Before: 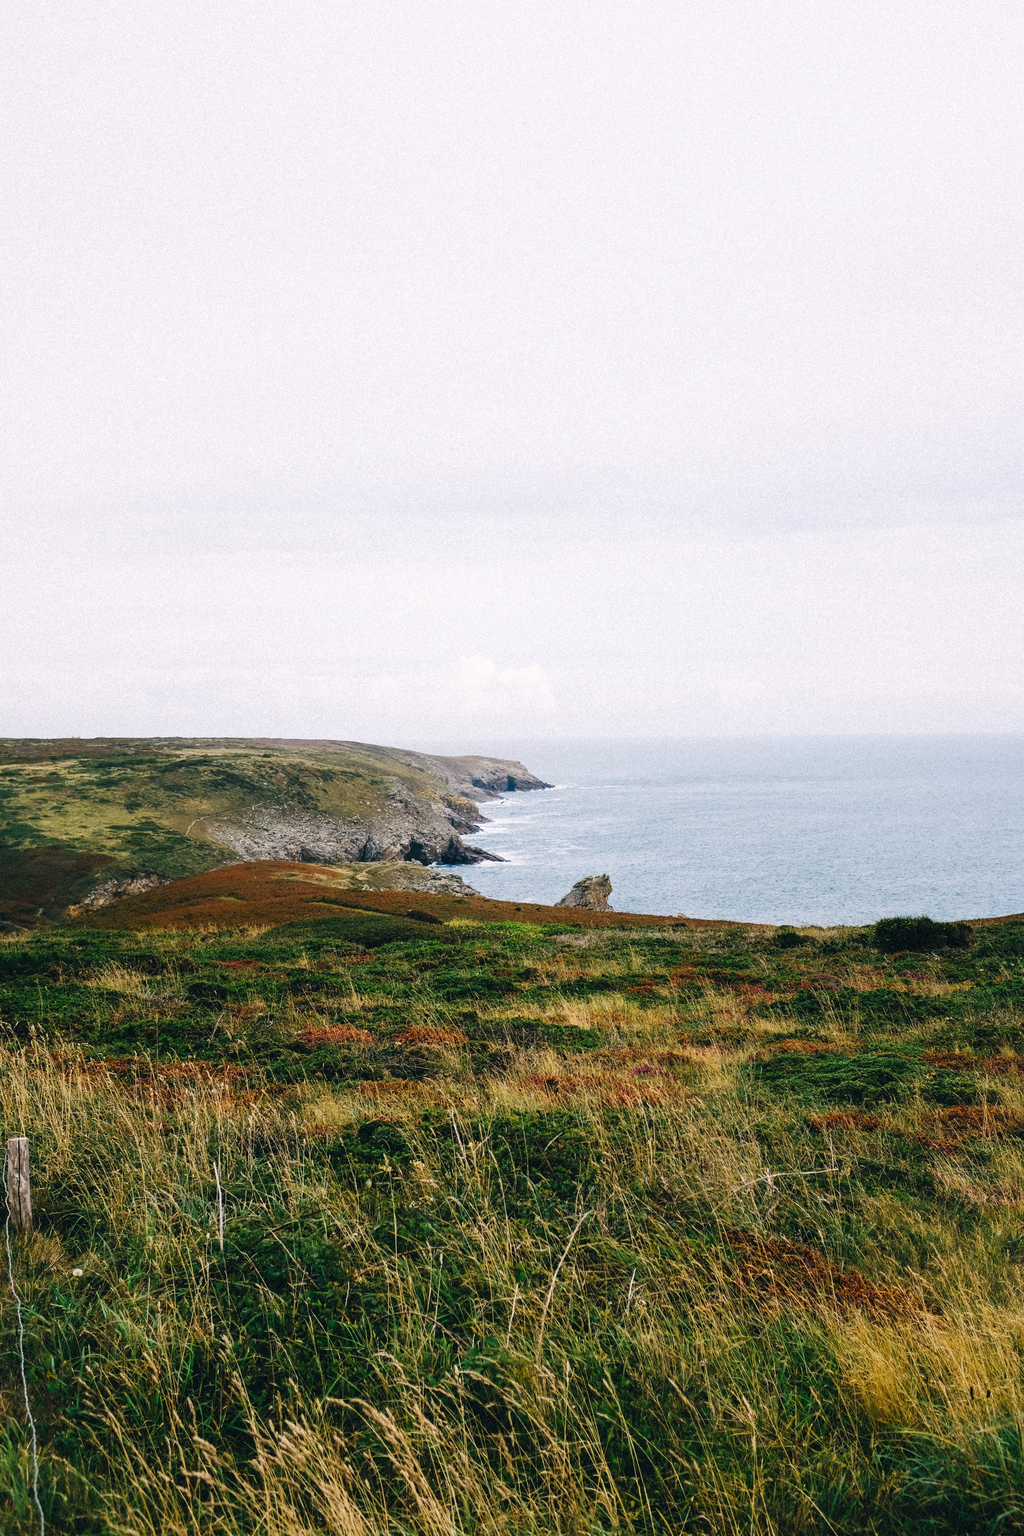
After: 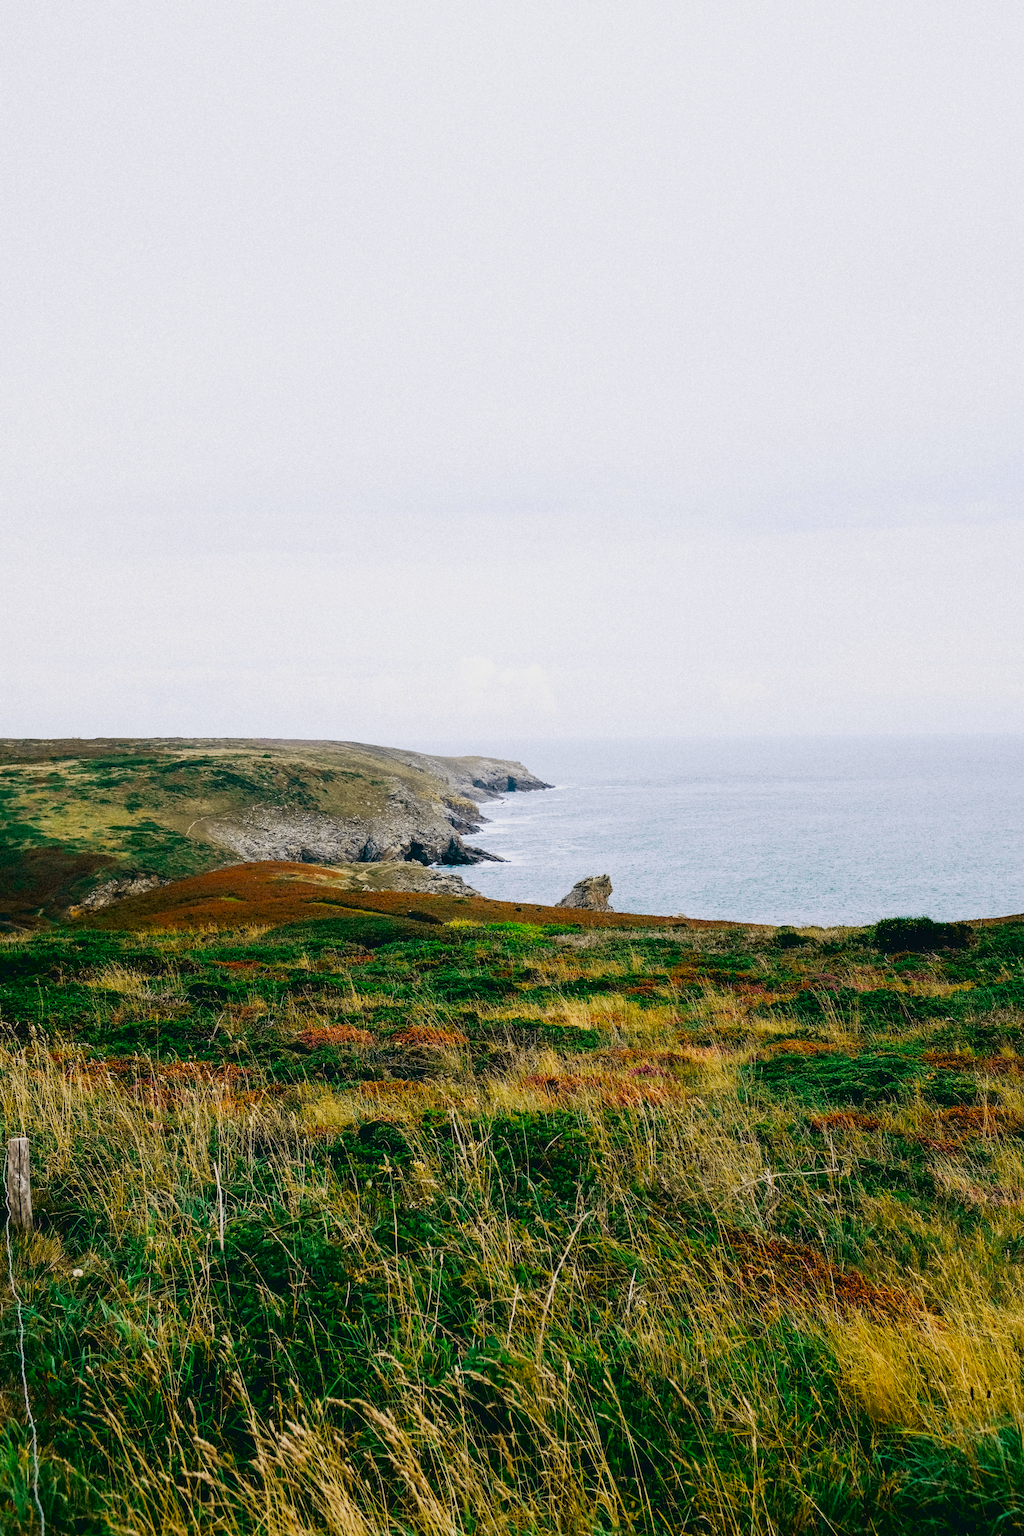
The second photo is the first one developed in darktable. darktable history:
tone curve: curves: ch0 [(0, 0.036) (0.053, 0.068) (0.211, 0.217) (0.519, 0.513) (0.847, 0.82) (0.991, 0.914)]; ch1 [(0, 0) (0.276, 0.206) (0.412, 0.353) (0.482, 0.475) (0.495, 0.5) (0.509, 0.502) (0.563, 0.57) (0.667, 0.672) (0.788, 0.809) (1, 1)]; ch2 [(0, 0) (0.438, 0.456) (0.473, 0.47) (0.503, 0.503) (0.523, 0.528) (0.562, 0.571) (0.612, 0.61) (0.679, 0.72) (1, 1)], color space Lab, independent channels, preserve colors none
exposure: black level correction 0.009, exposure 0.119 EV, compensate highlight preservation false
